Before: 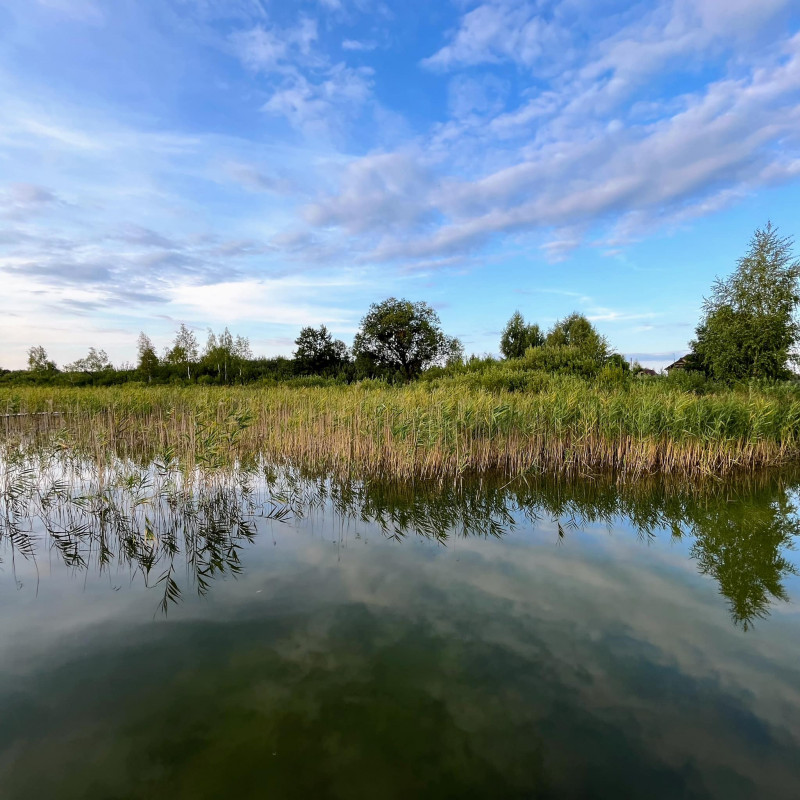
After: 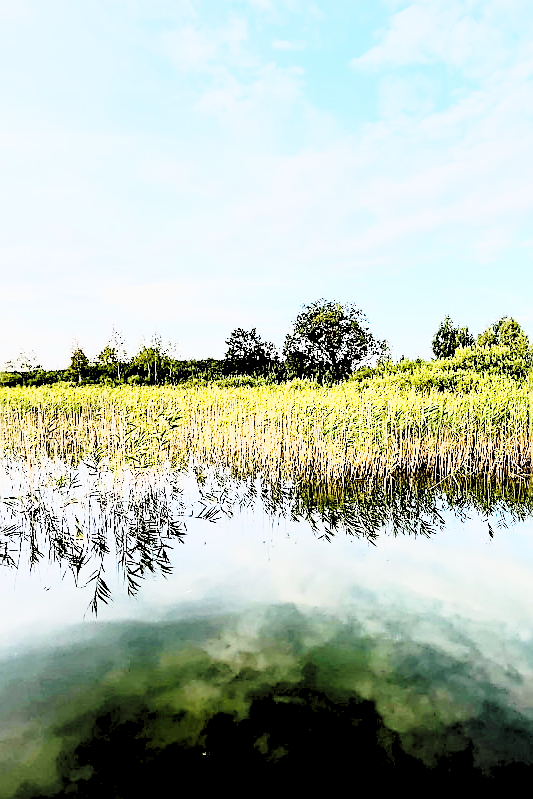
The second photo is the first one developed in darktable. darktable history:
rgb curve: curves: ch0 [(0, 0) (0.21, 0.15) (0.24, 0.21) (0.5, 0.75) (0.75, 0.96) (0.89, 0.99) (1, 1)]; ch1 [(0, 0.02) (0.21, 0.13) (0.25, 0.2) (0.5, 0.67) (0.75, 0.9) (0.89, 0.97) (1, 1)]; ch2 [(0, 0.02) (0.21, 0.13) (0.25, 0.2) (0.5, 0.67) (0.75, 0.9) (0.89, 0.97) (1, 1)], compensate middle gray true
base curve: curves: ch0 [(0, 0) (0.028, 0.03) (0.121, 0.232) (0.46, 0.748) (0.859, 0.968) (1, 1)], preserve colors none
crop and rotate: left 8.786%, right 24.548%
sharpen: radius 1.4, amount 1.25, threshold 0.7
rgb levels: preserve colors sum RGB, levels [[0.038, 0.433, 0.934], [0, 0.5, 1], [0, 0.5, 1]]
exposure: black level correction 0, exposure 0.7 EV, compensate exposure bias true, compensate highlight preservation false
